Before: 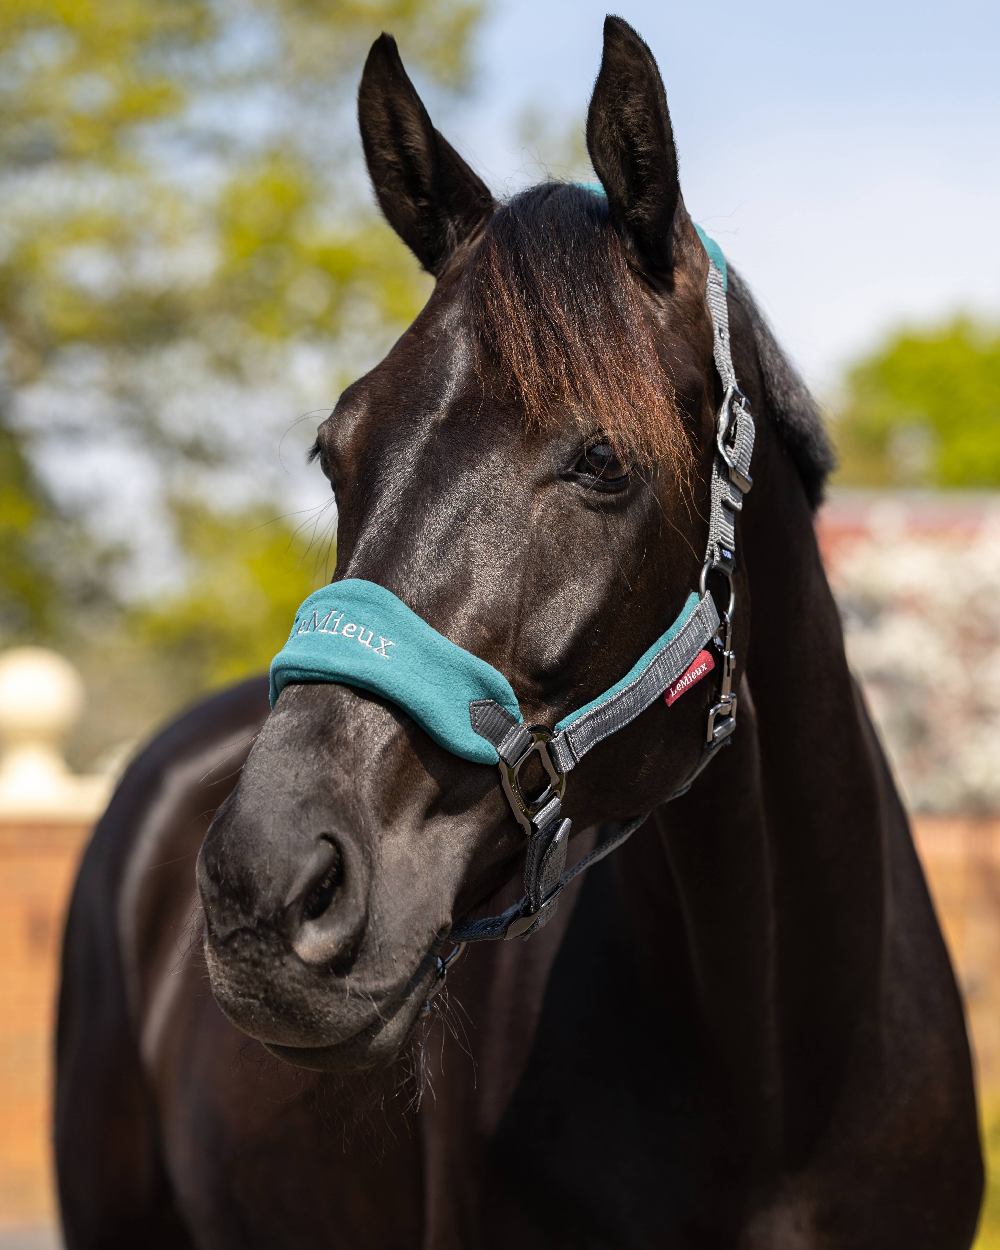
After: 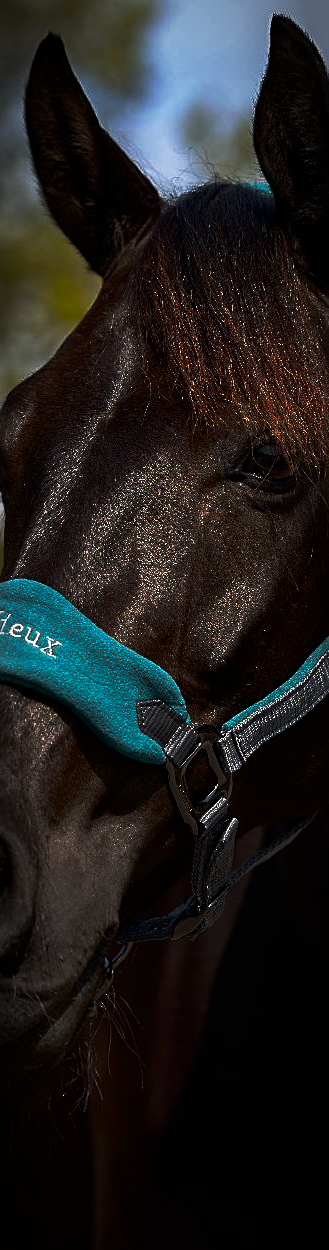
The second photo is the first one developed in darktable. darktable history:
crop: left 33.375%, right 33.72%
base curve: curves: ch0 [(0, 0) (0.564, 0.291) (0.802, 0.731) (1, 1)], preserve colors none
contrast brightness saturation: contrast 0.068, brightness -0.135, saturation 0.116
vignetting: brightness -0.71, saturation -0.486, automatic ratio true
sharpen: amount 0.491
